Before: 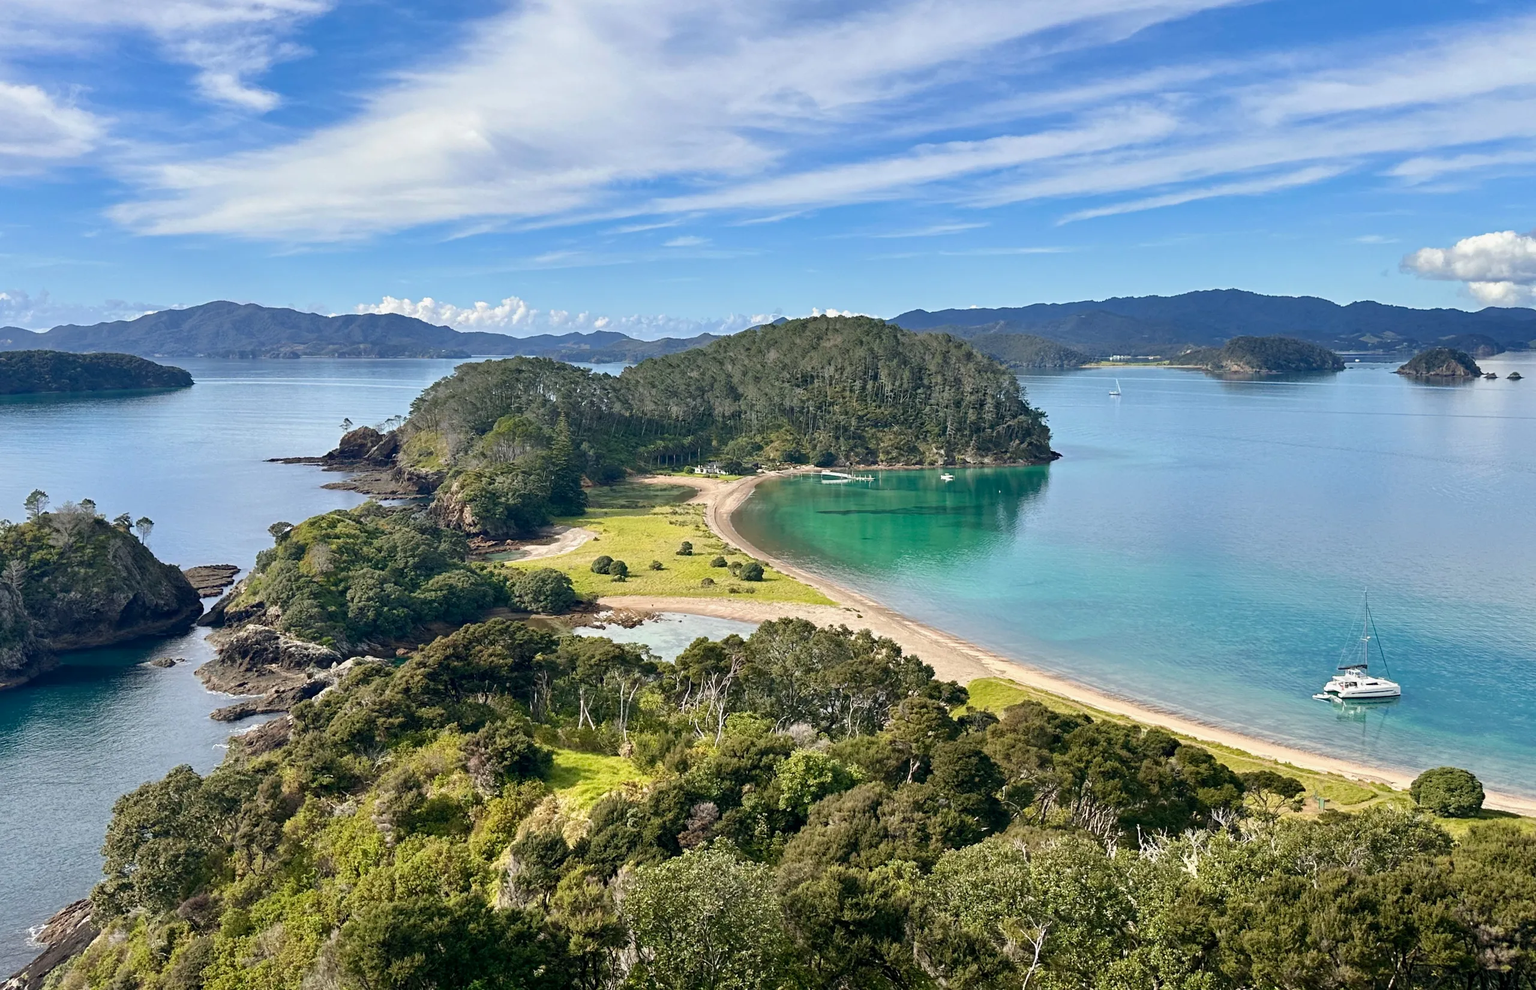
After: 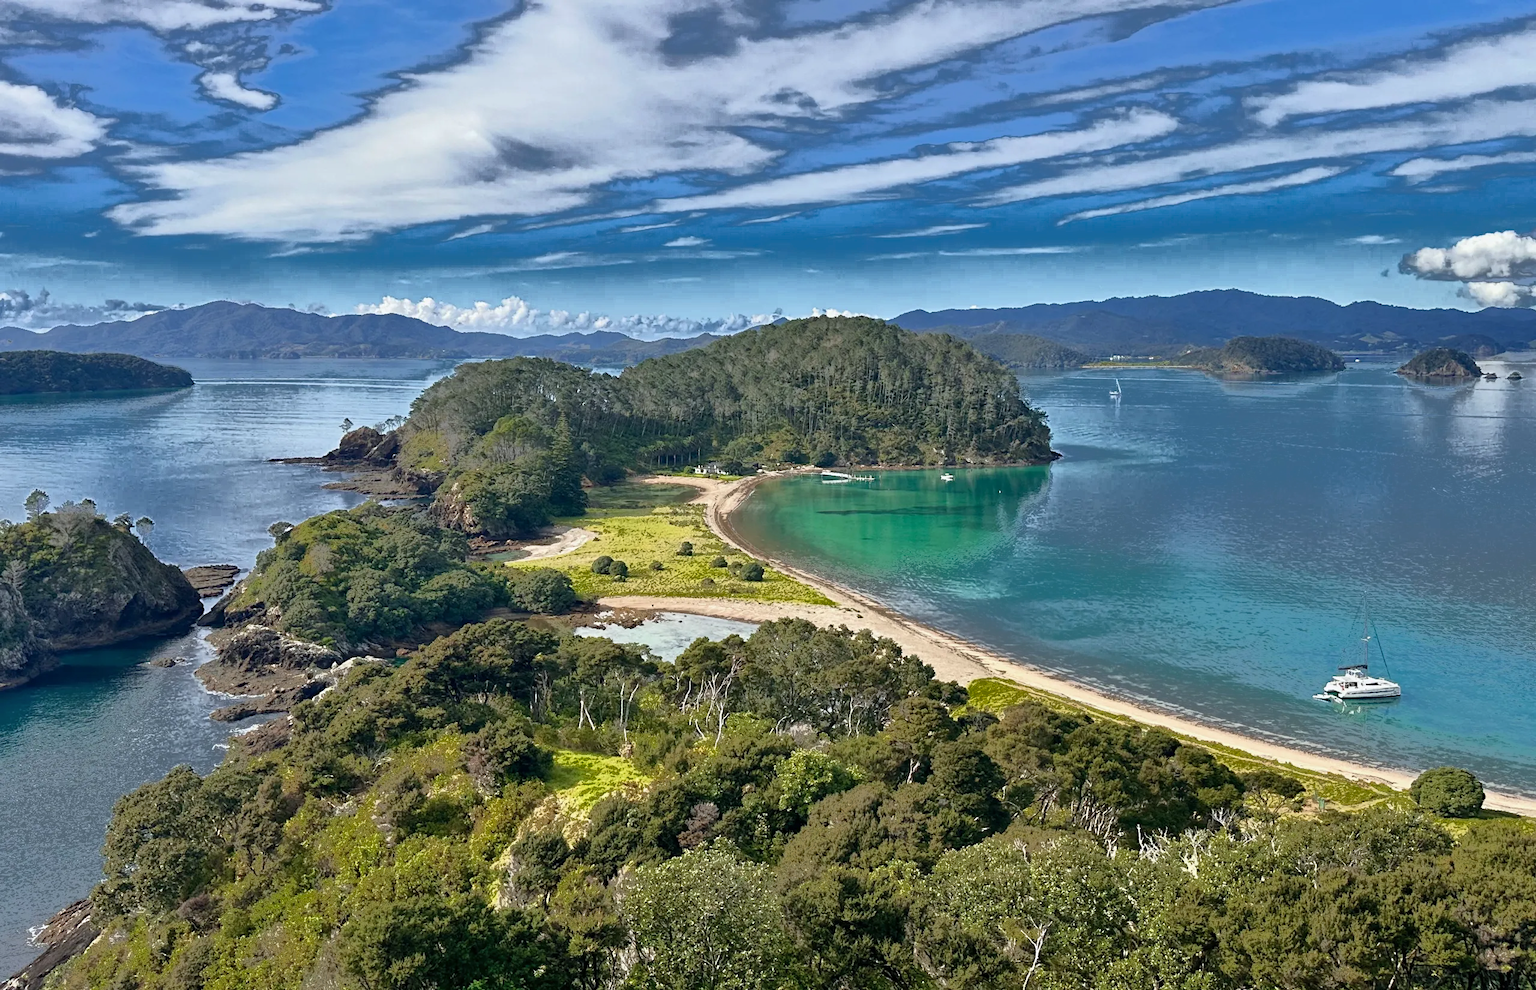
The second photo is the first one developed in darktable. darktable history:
sharpen: radius 5.325, amount 0.312, threshold 26.433
white balance: red 0.986, blue 1.01
shadows and highlights: shadows 52.34, highlights -28.23, soften with gaussian
fill light: exposure -0.73 EV, center 0.69, width 2.2
